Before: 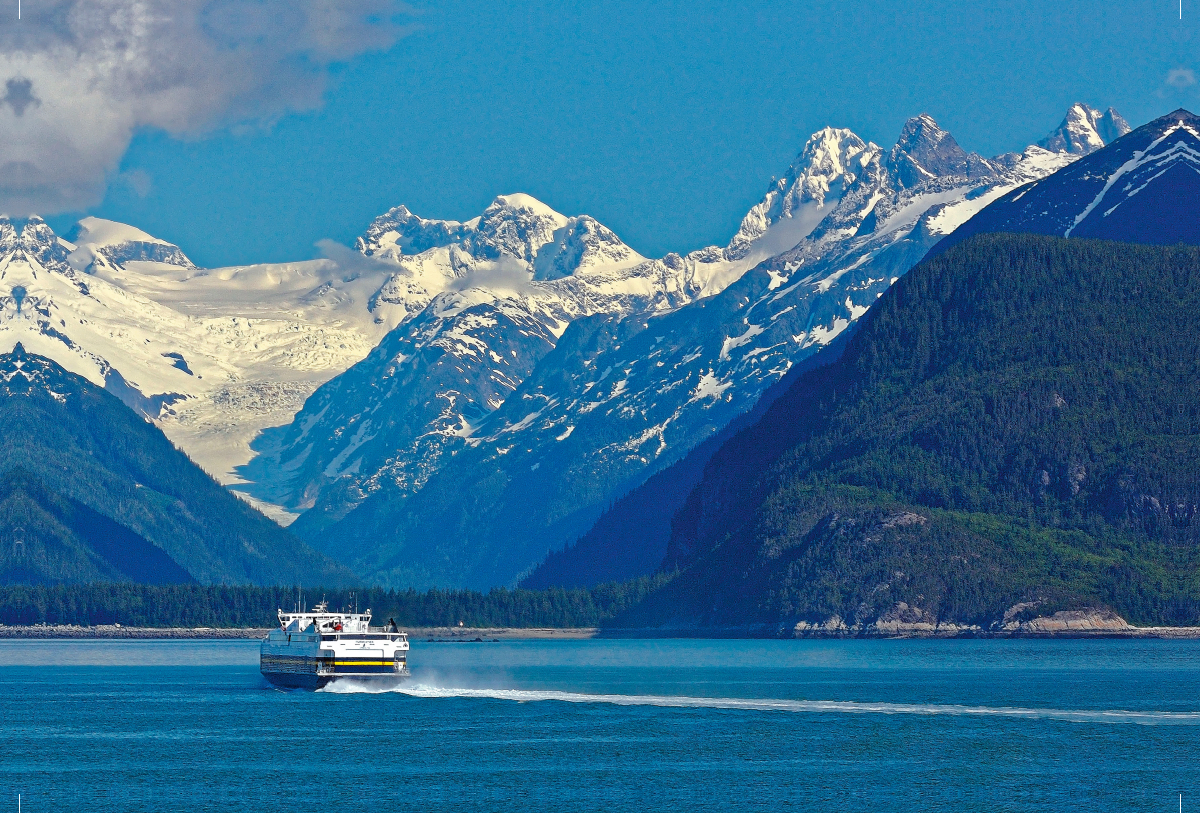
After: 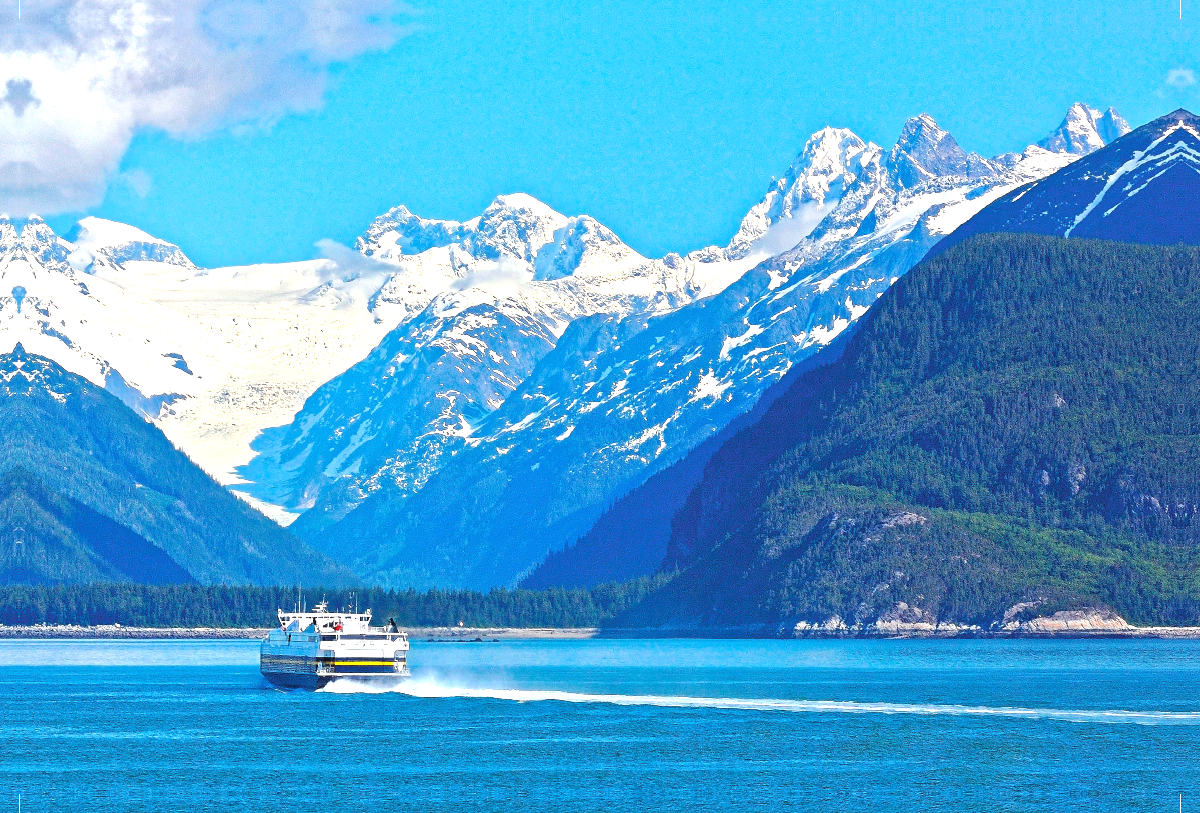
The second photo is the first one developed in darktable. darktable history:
exposure: black level correction 0, exposure 1.285 EV, compensate highlight preservation false
